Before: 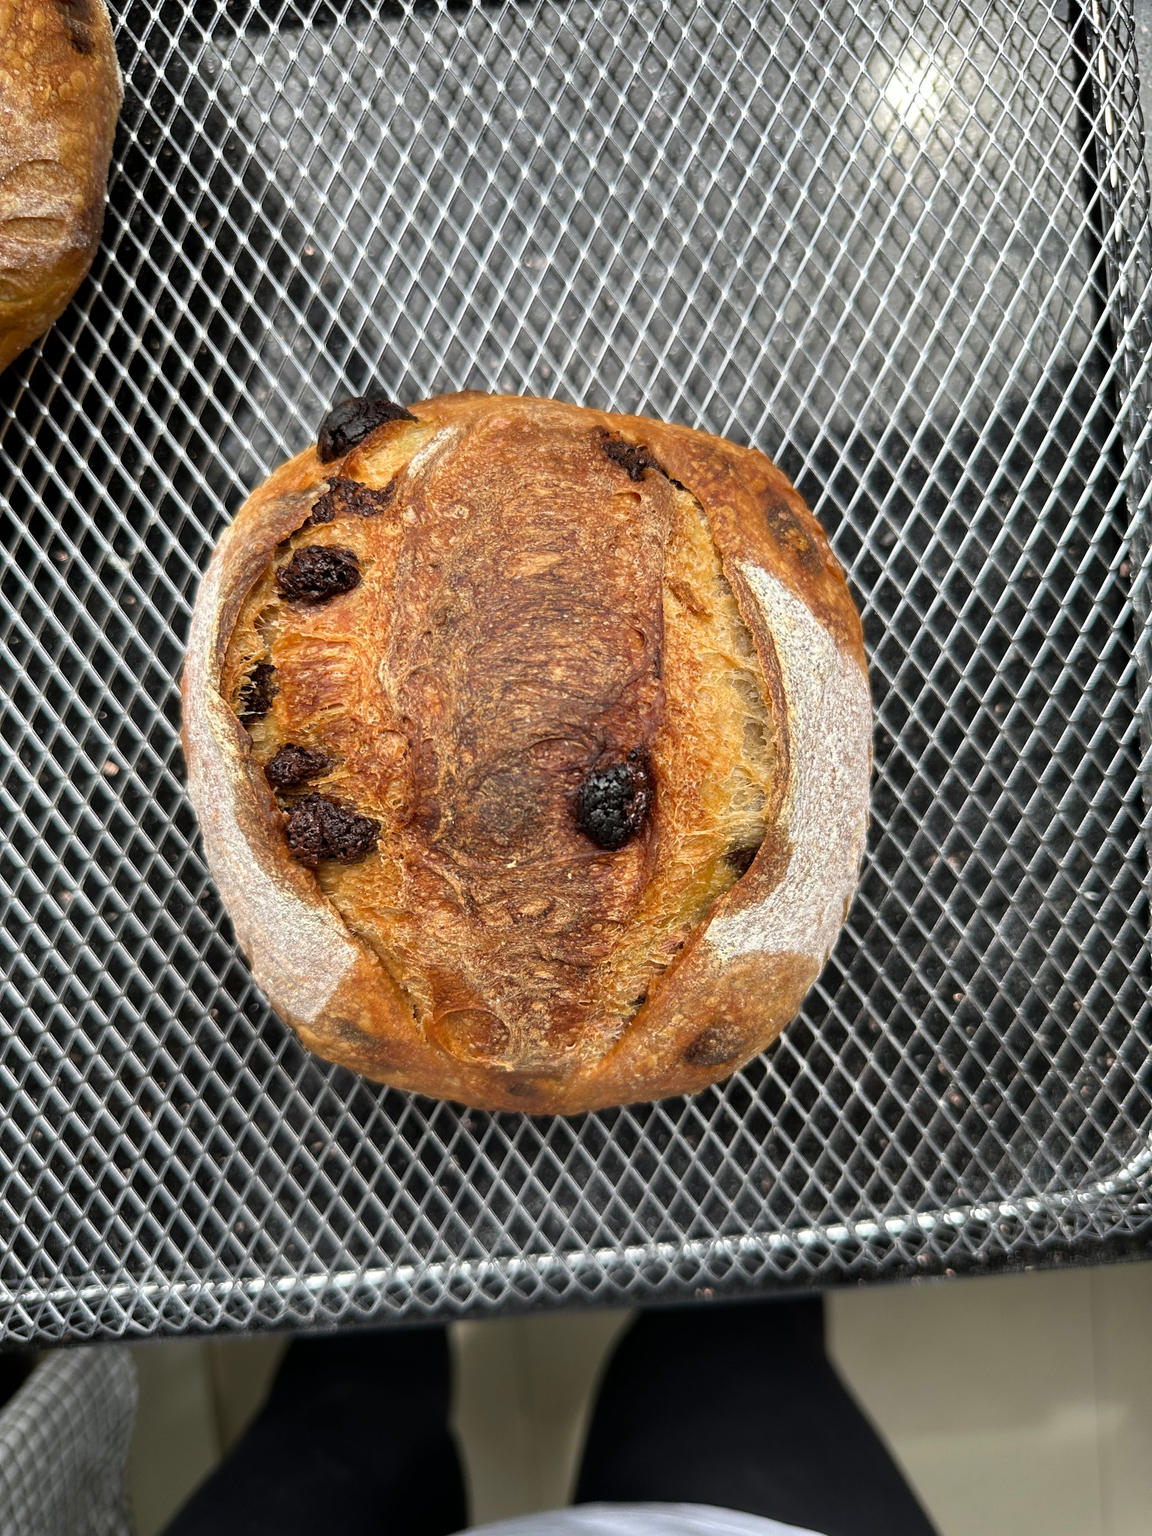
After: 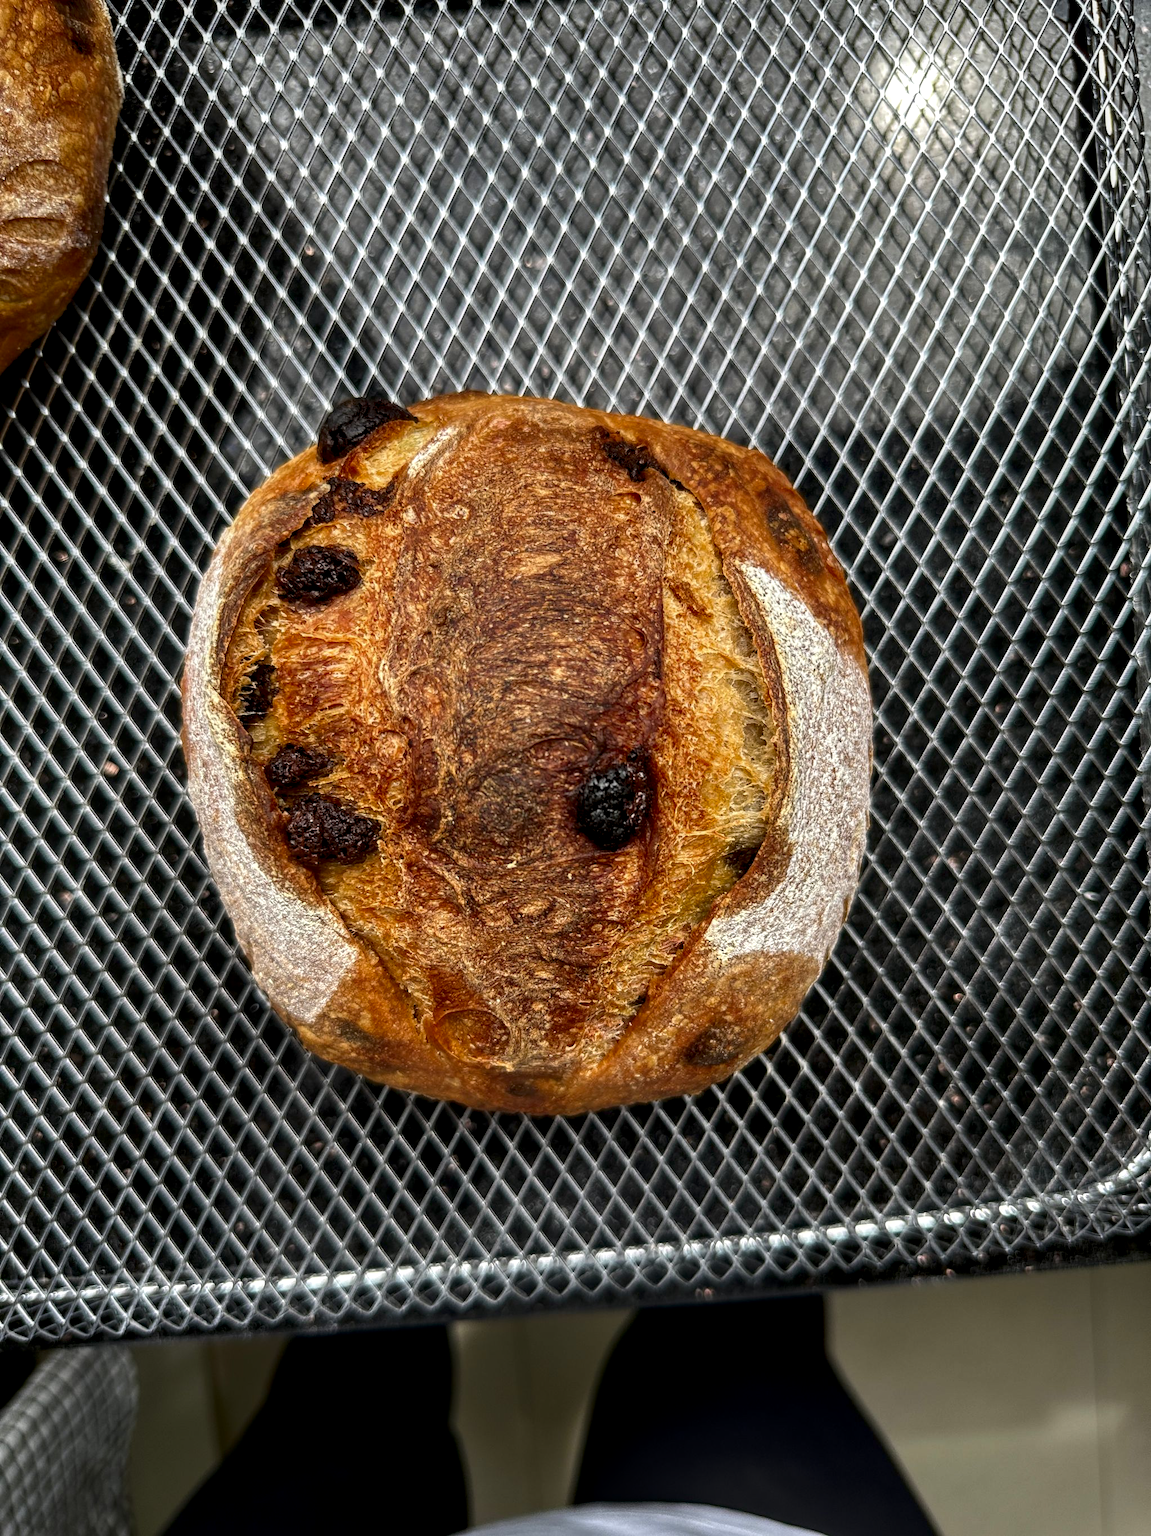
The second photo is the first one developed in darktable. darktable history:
contrast brightness saturation: brightness -0.201, saturation 0.083
local contrast: detail 130%
